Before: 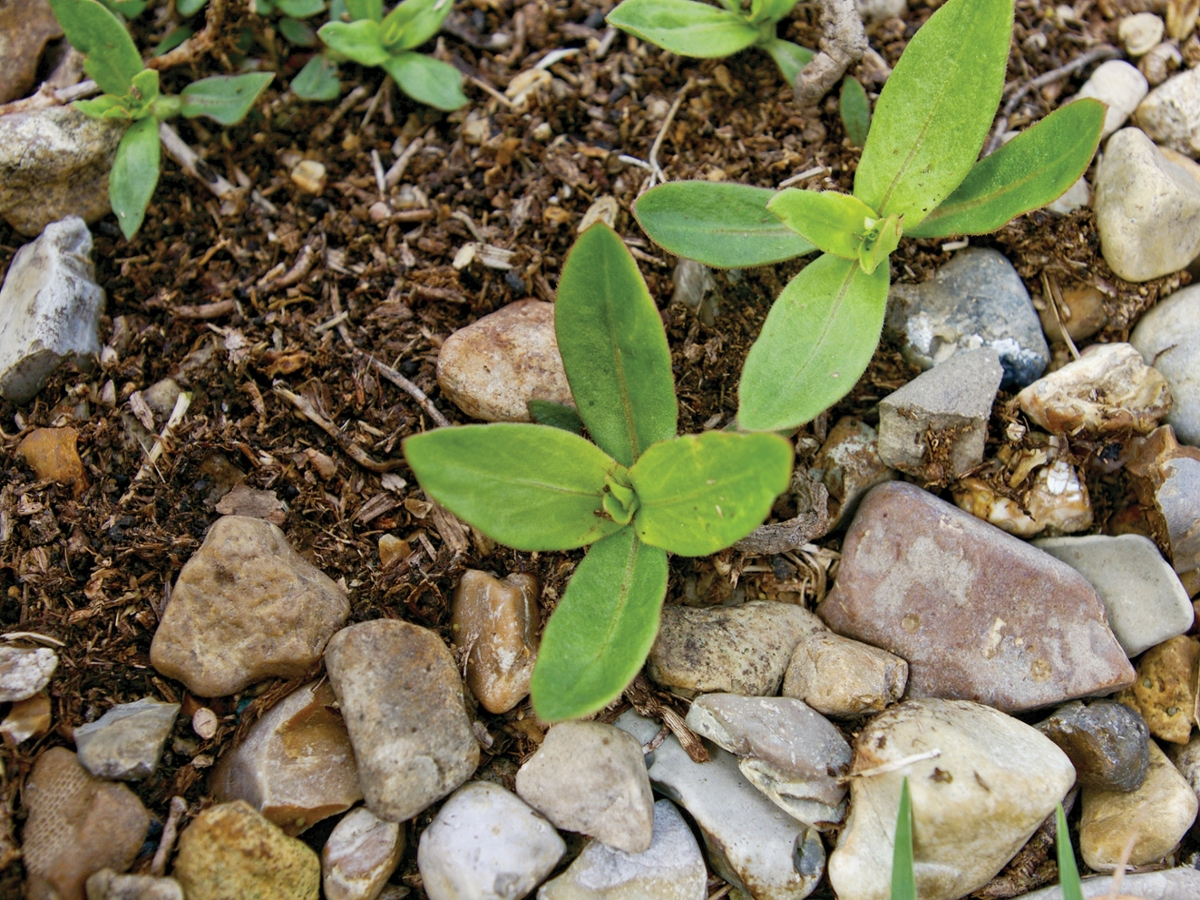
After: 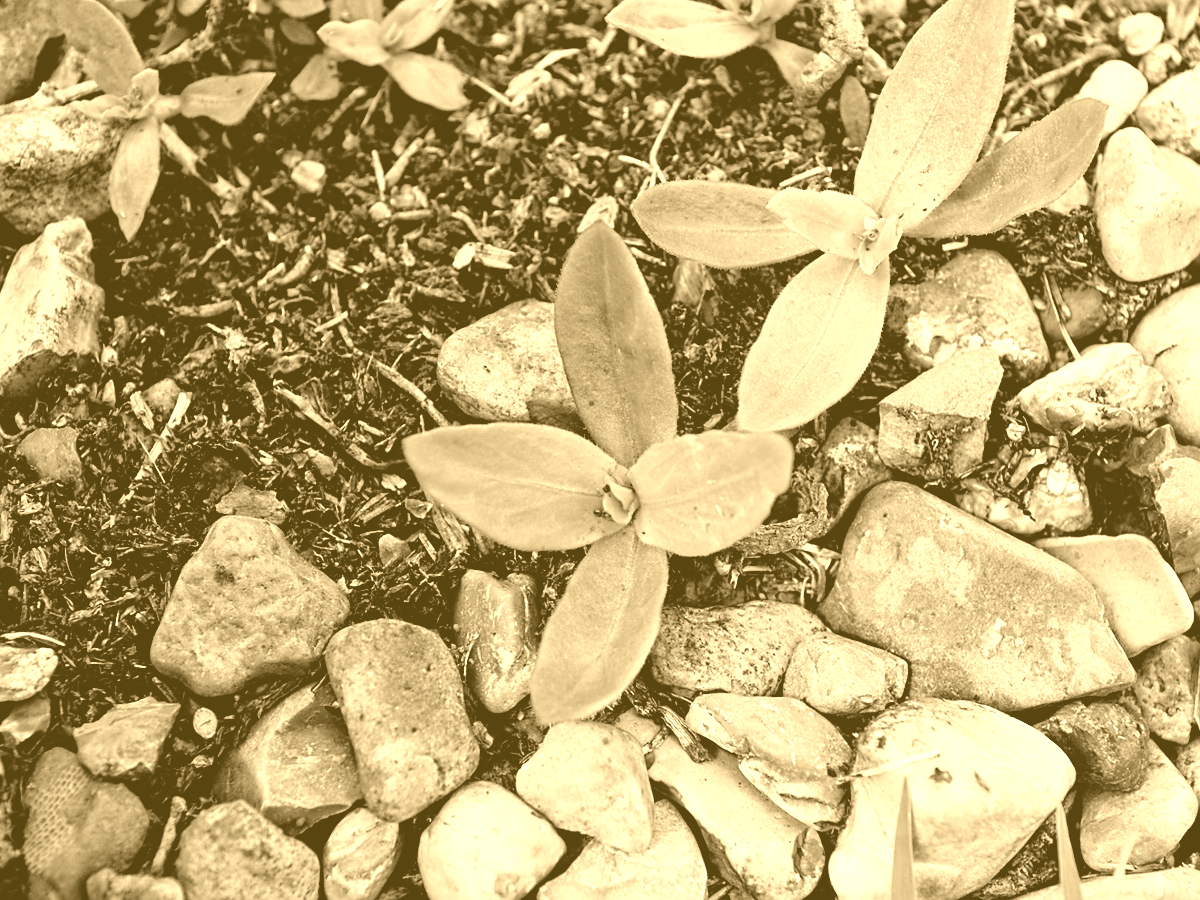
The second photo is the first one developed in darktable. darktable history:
exposure: exposure -0.36 EV, compensate highlight preservation false
sharpen: on, module defaults
filmic rgb: black relative exposure -5 EV, white relative exposure 3.2 EV, hardness 3.42, contrast 1.2, highlights saturation mix -30%
colorize: hue 36°, source mix 100%
